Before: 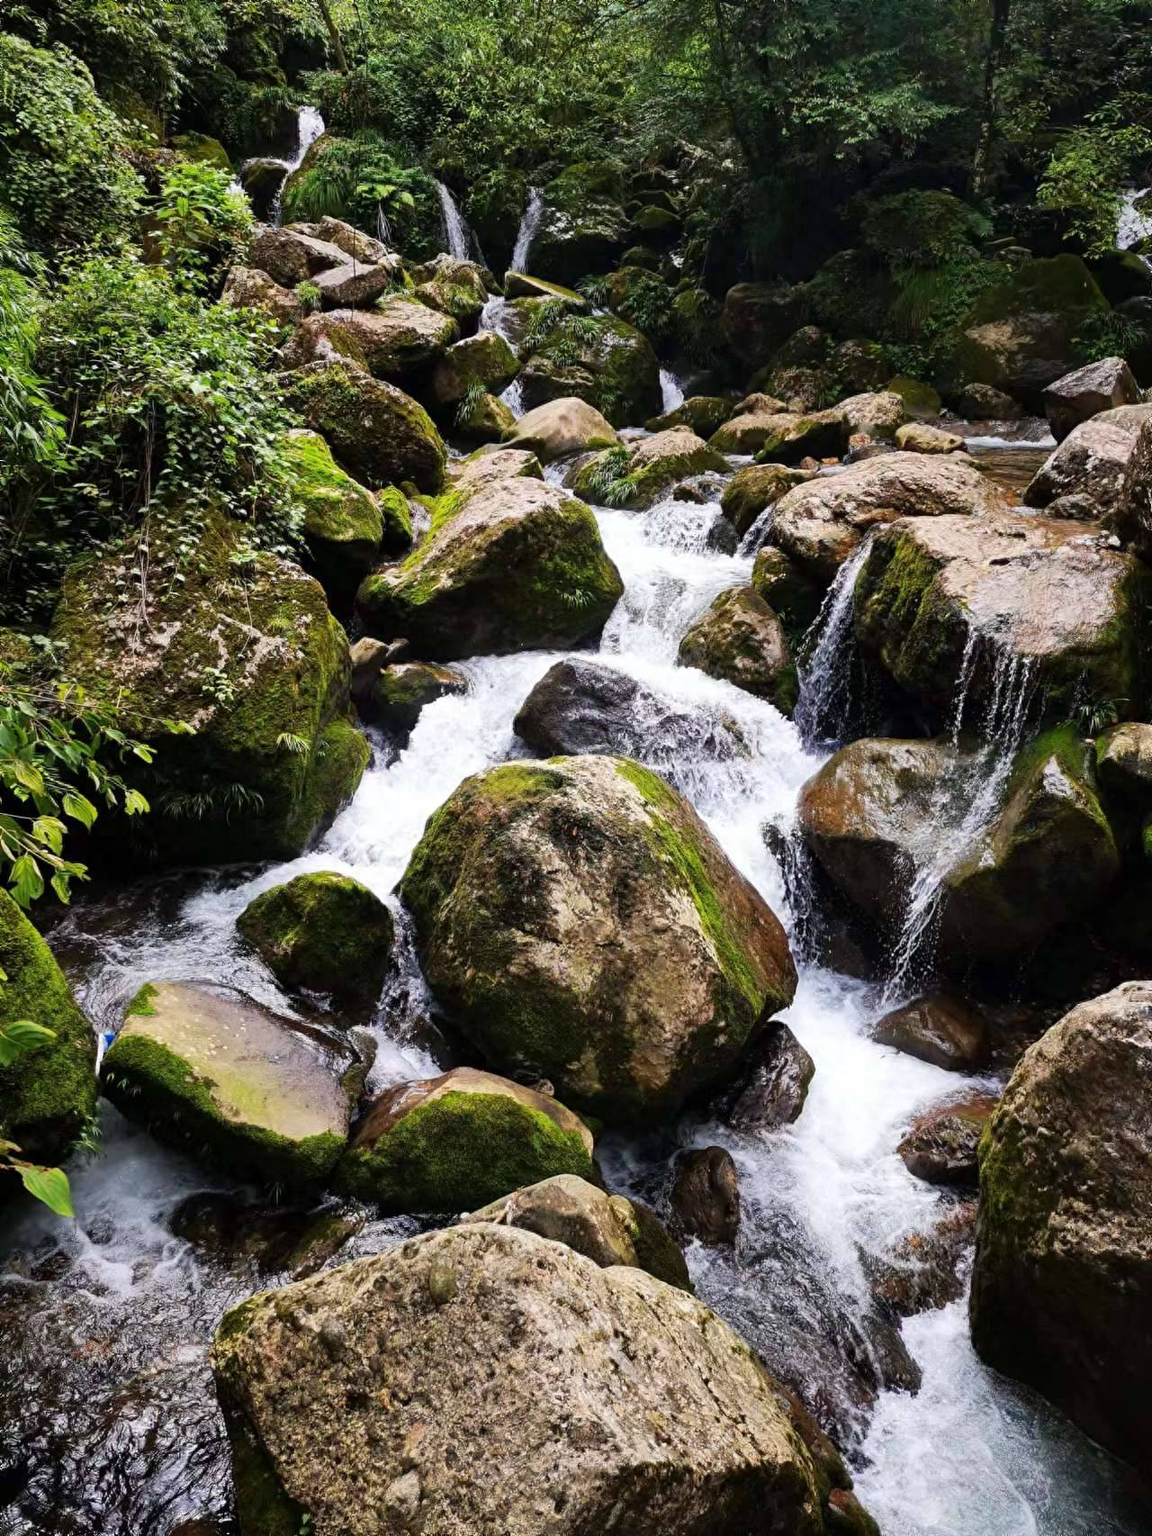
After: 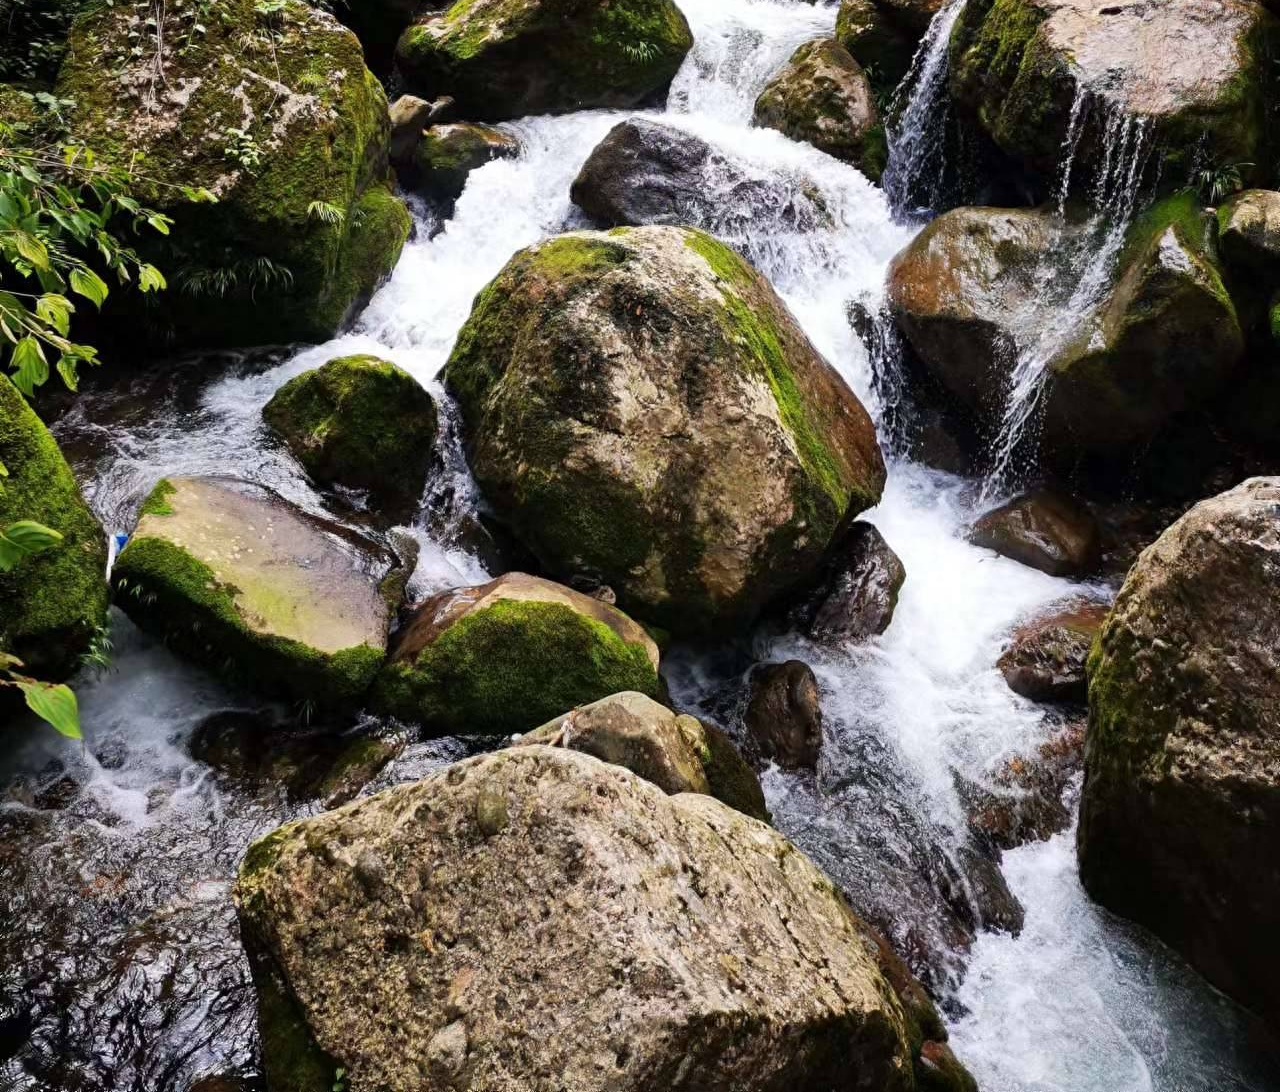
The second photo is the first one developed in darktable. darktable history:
crop and rotate: top 35.98%
